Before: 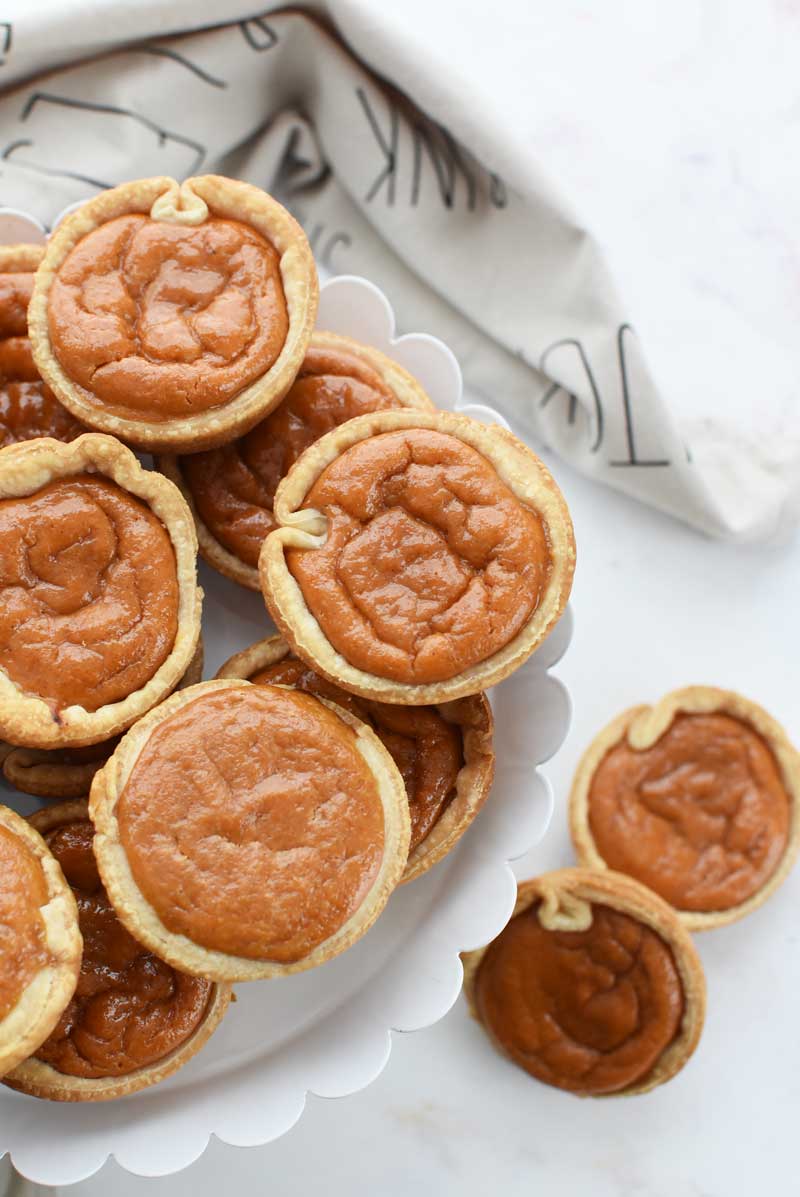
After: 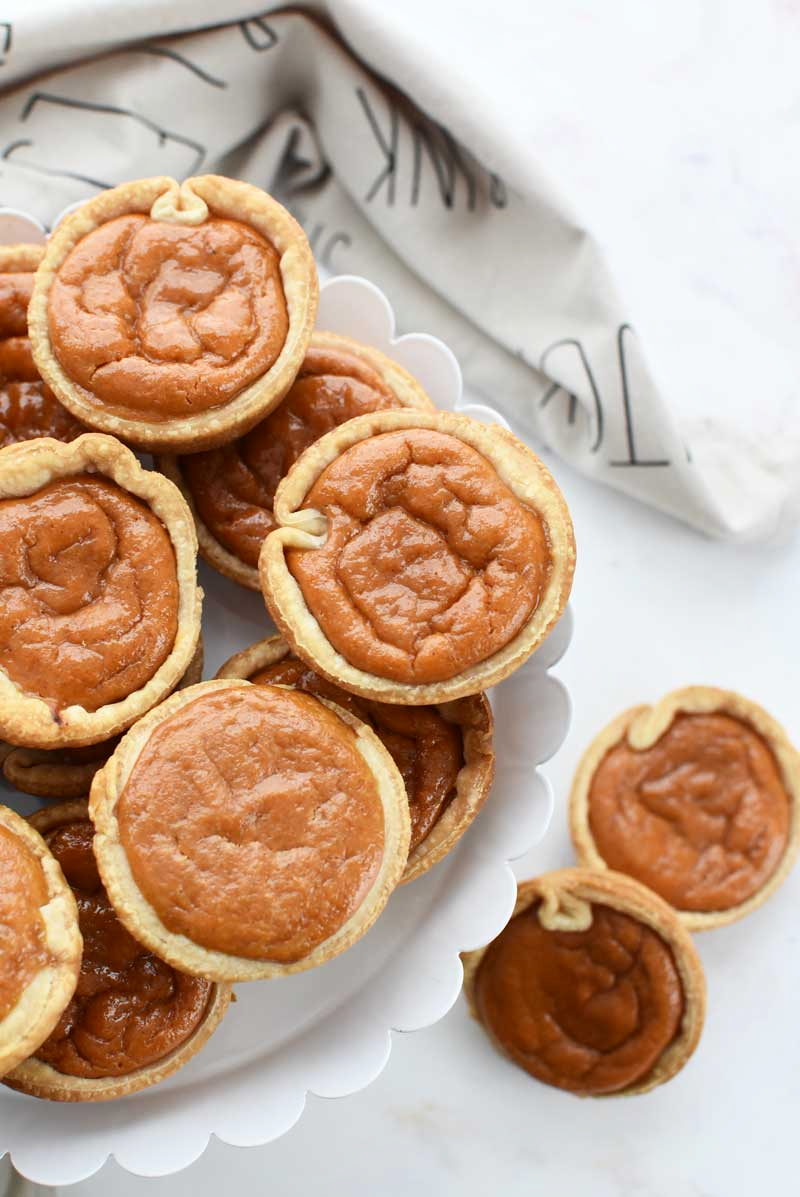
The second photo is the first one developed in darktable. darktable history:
local contrast: mode bilateral grid, contrast 100, coarseness 100, detail 108%, midtone range 0.2
contrast brightness saturation: contrast 0.1, brightness 0.02, saturation 0.02
